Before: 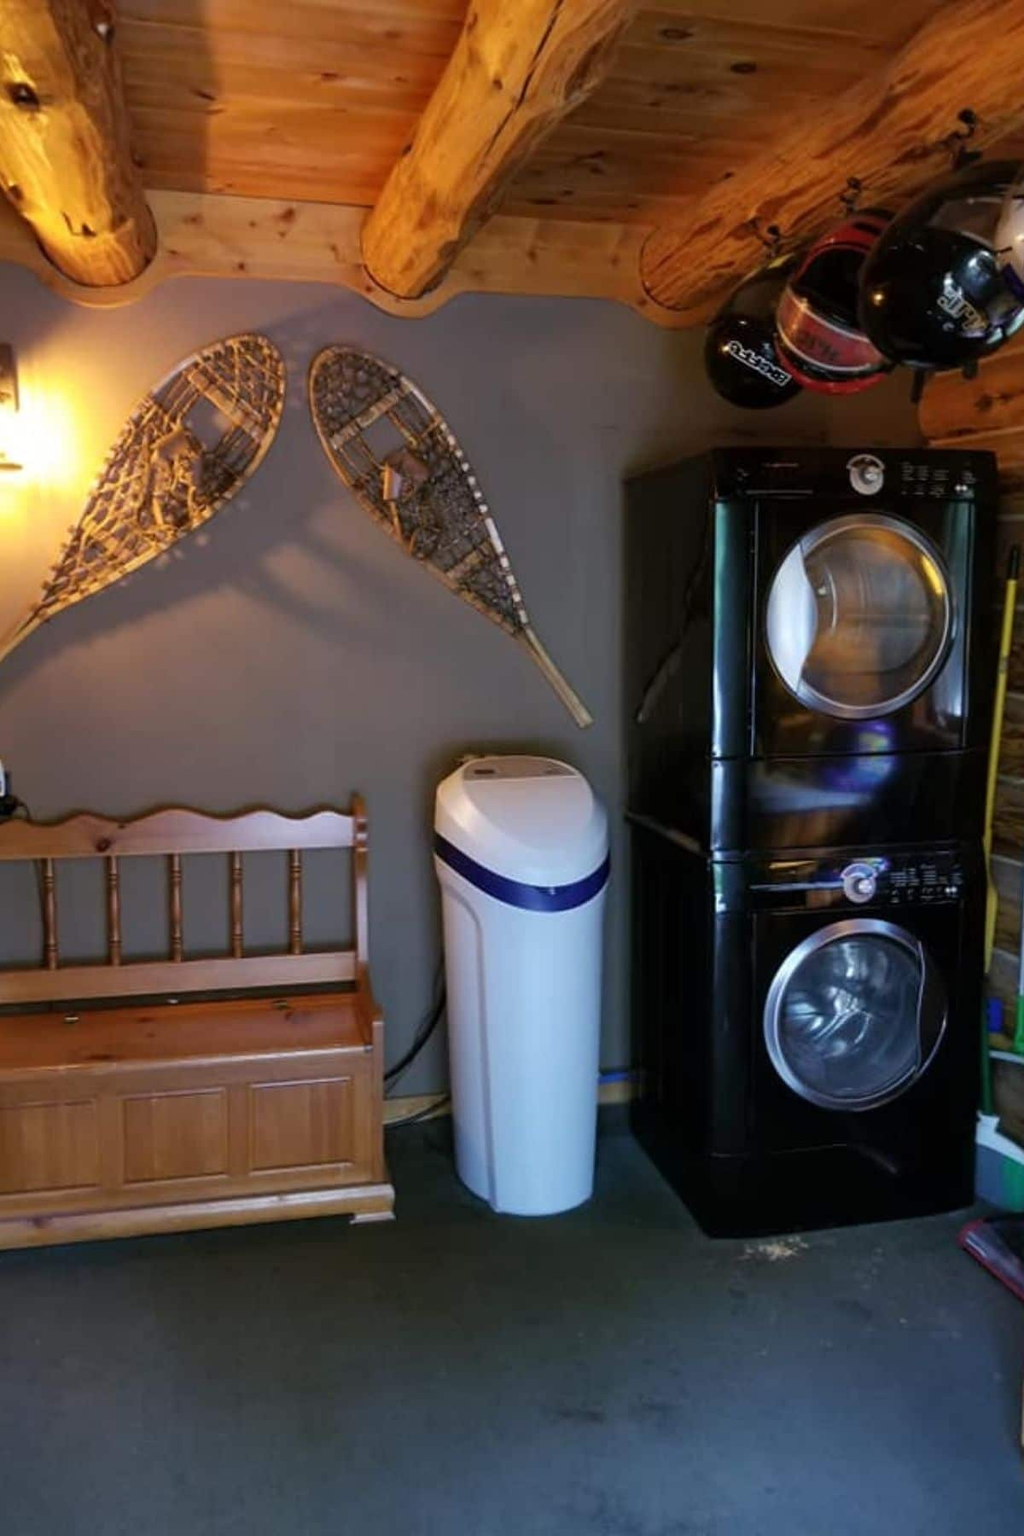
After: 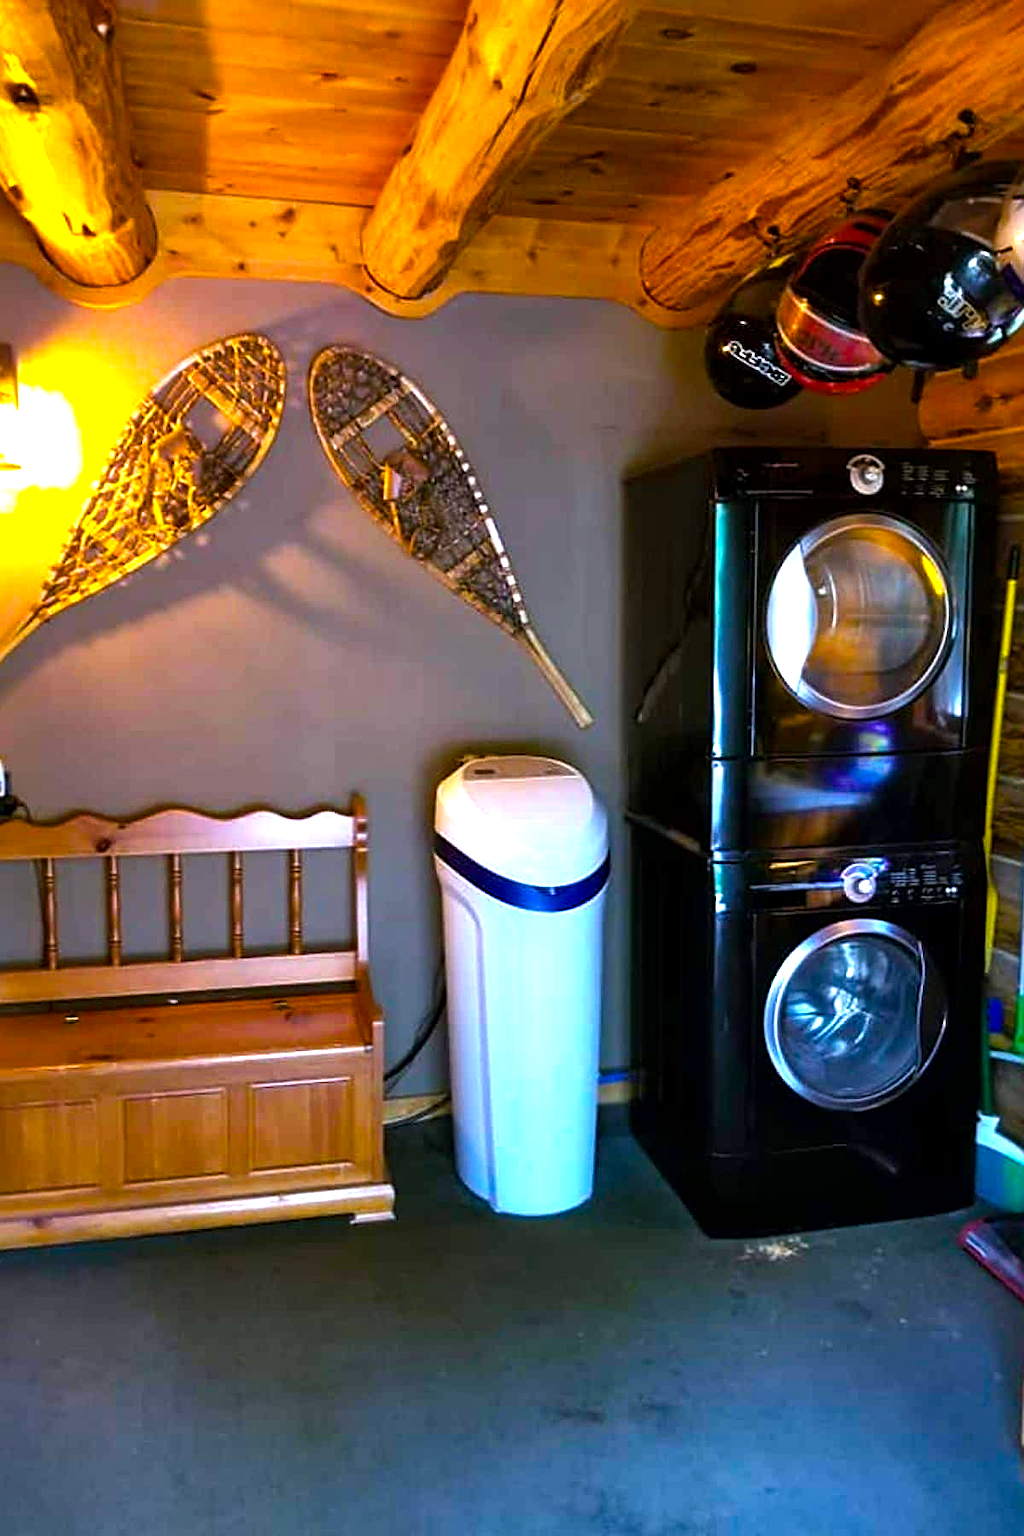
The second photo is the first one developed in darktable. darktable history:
sharpen: on, module defaults
local contrast: mode bilateral grid, contrast 20, coarseness 49, detail 119%, midtone range 0.2
color balance rgb: highlights gain › luminance 16.4%, highlights gain › chroma 2.865%, highlights gain › hue 262.98°, linear chroma grading › global chroma 8.929%, perceptual saturation grading › global saturation 30.235%, perceptual brilliance grading › global brilliance 30.584%, global vibrance 26.134%, contrast 6.476%
